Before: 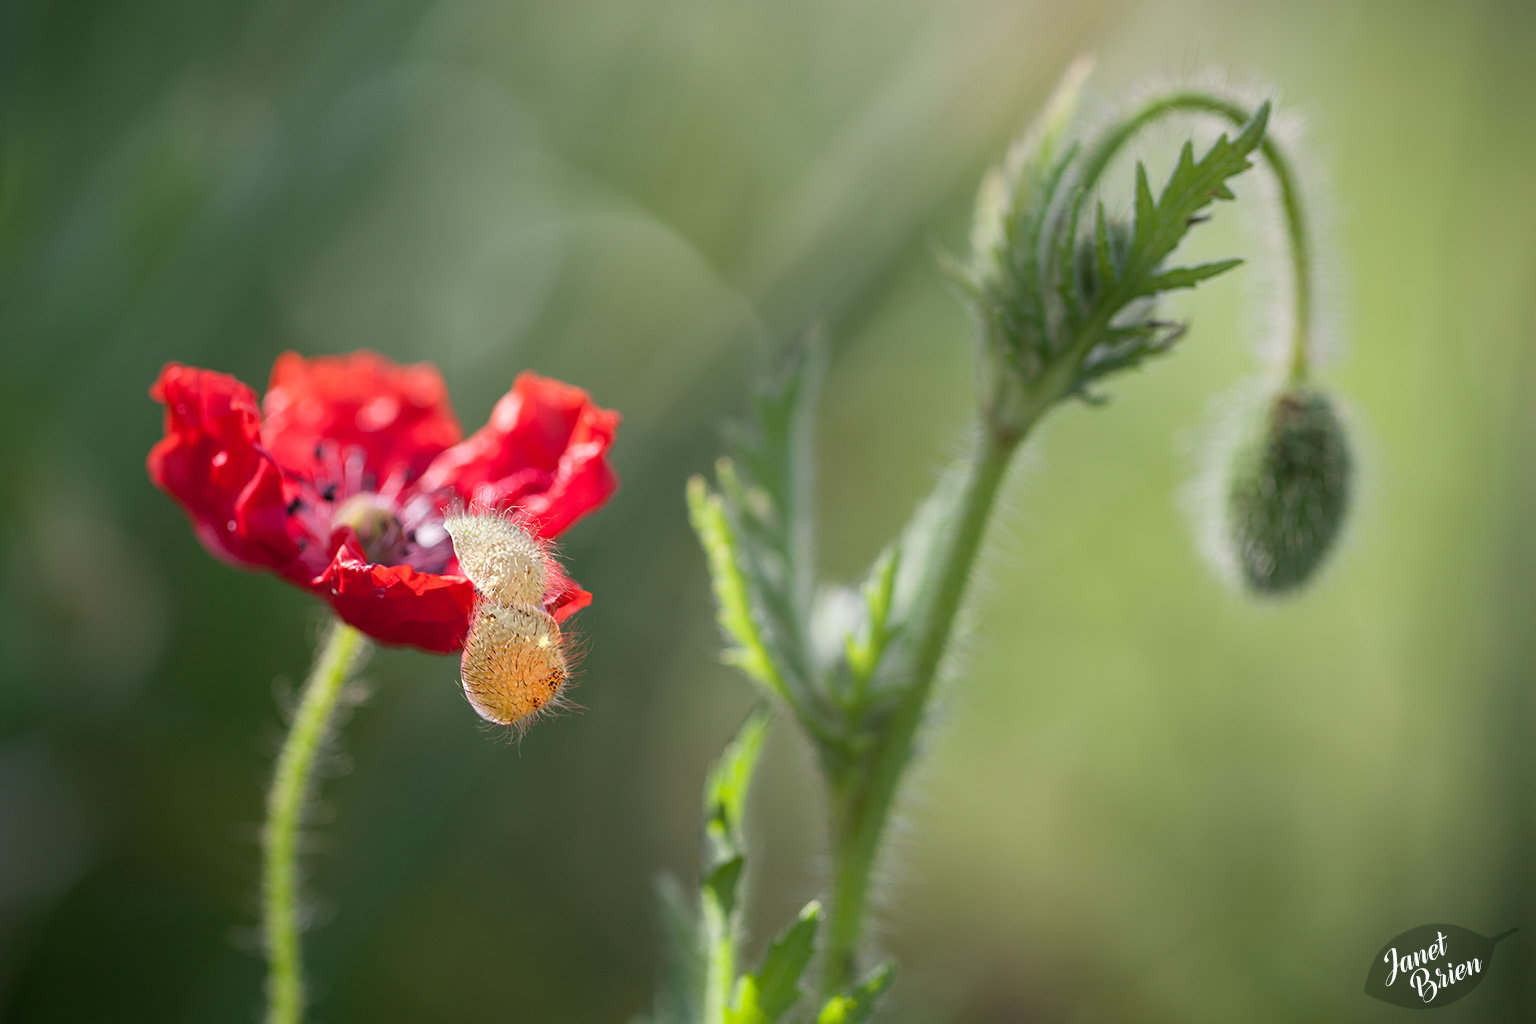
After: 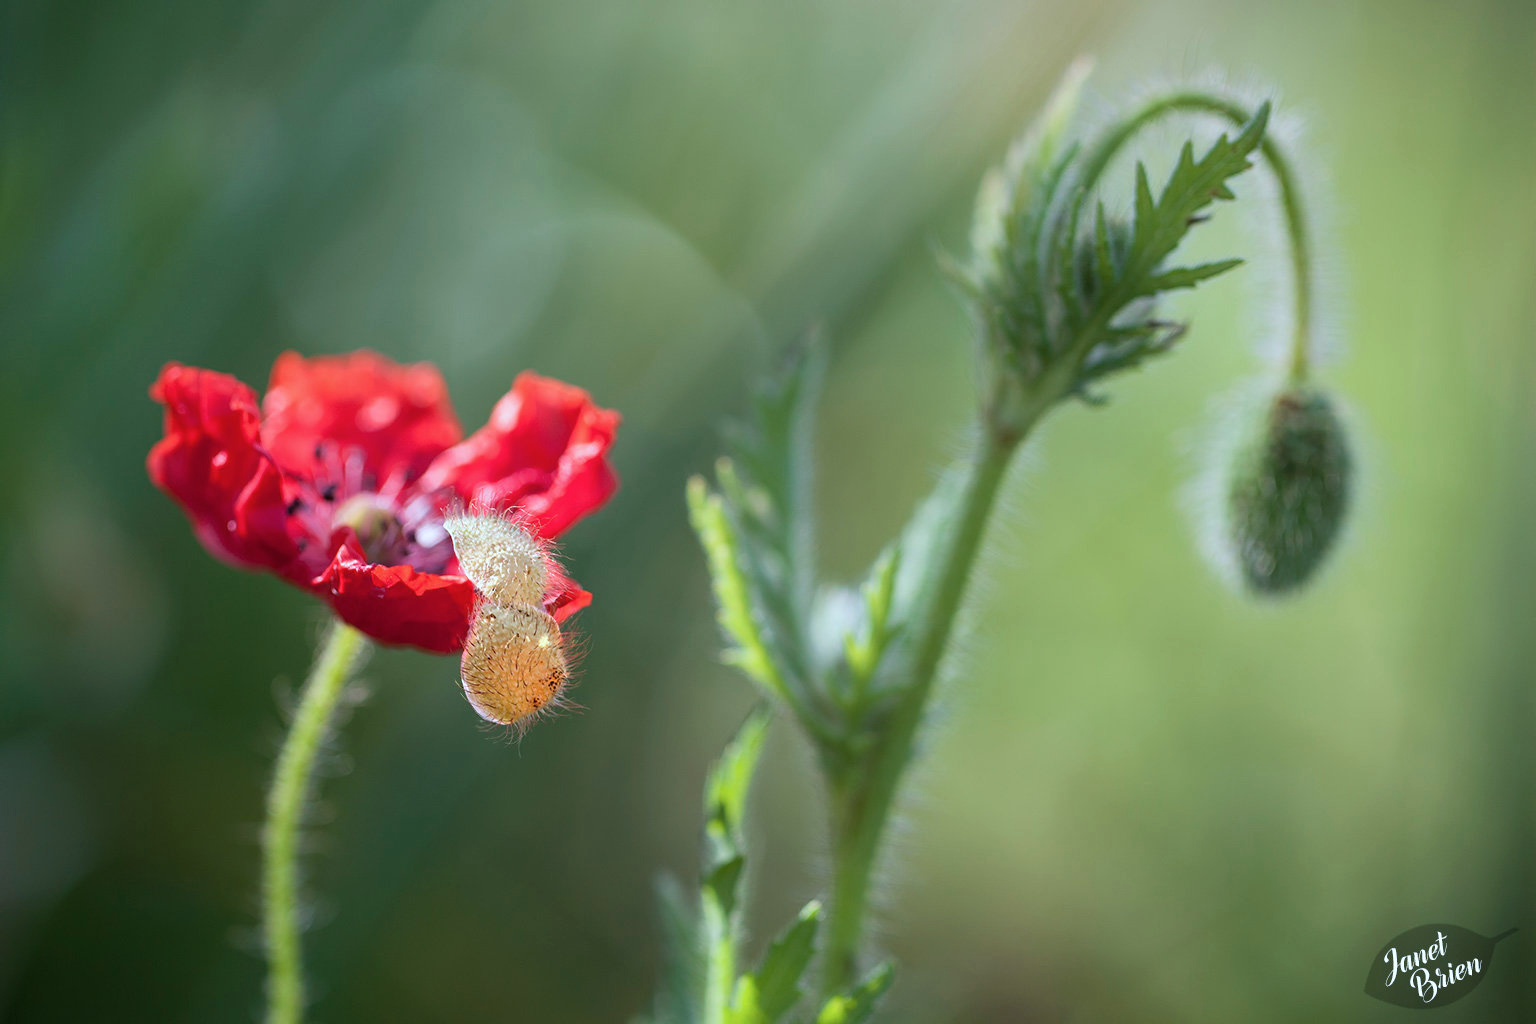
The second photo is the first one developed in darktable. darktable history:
velvia: strength 15.14%
color correction: highlights a* -4.01, highlights b* -10.84
